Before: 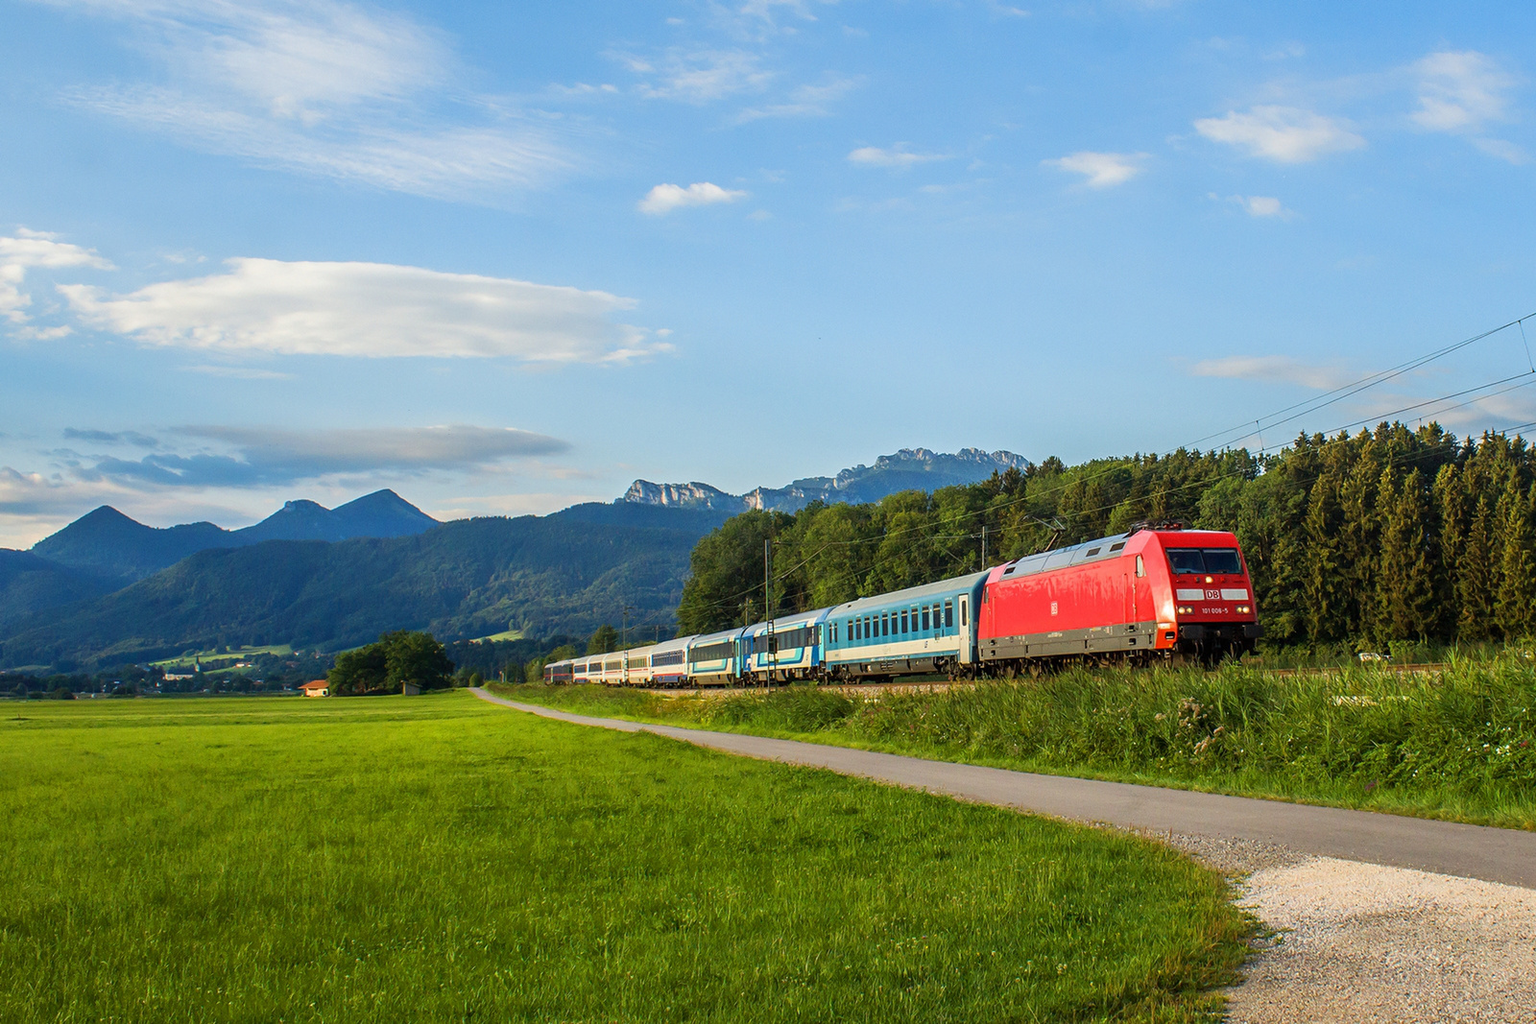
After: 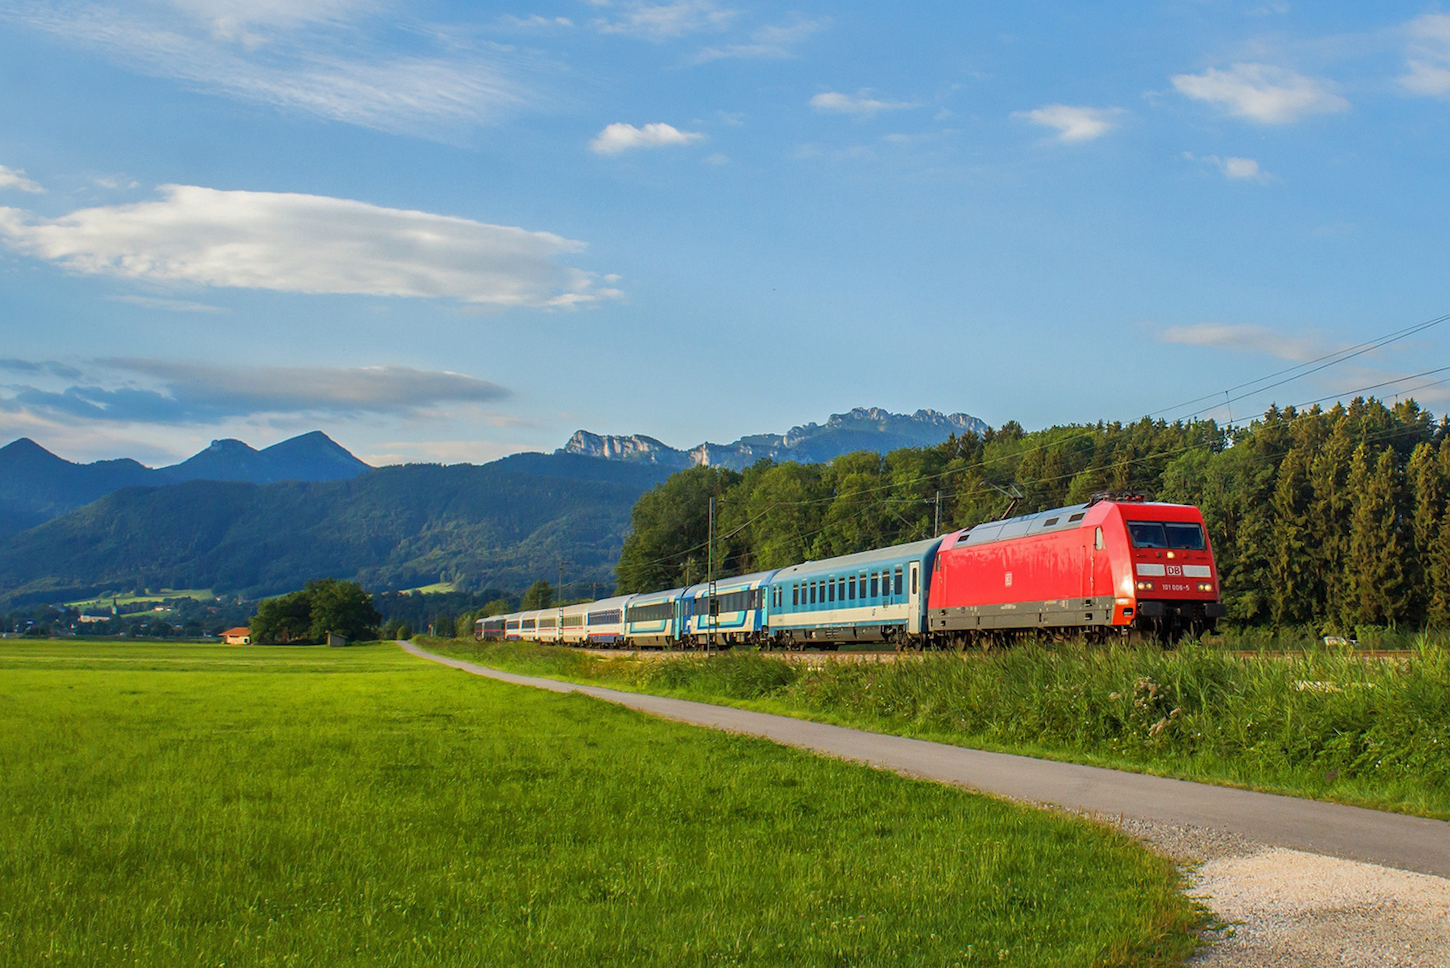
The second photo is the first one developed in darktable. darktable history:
shadows and highlights: on, module defaults
crop and rotate: angle -1.99°, left 3.108%, top 3.924%, right 1.562%, bottom 0.675%
tone equalizer: on, module defaults
